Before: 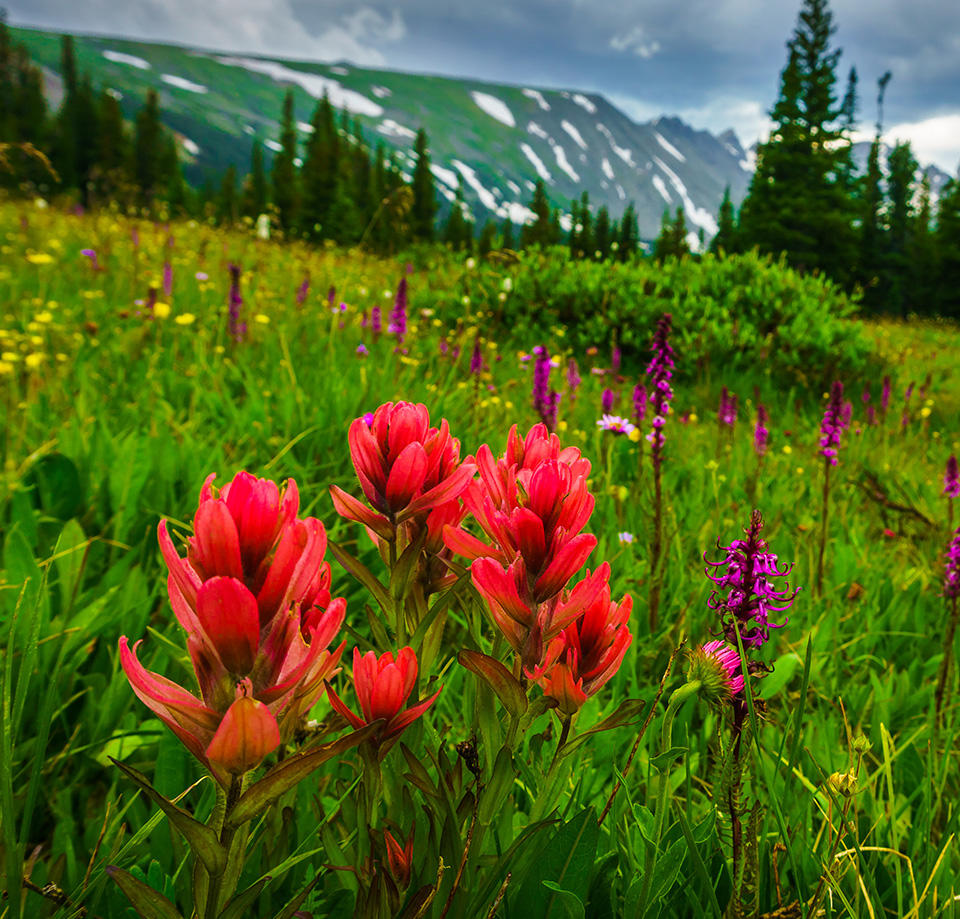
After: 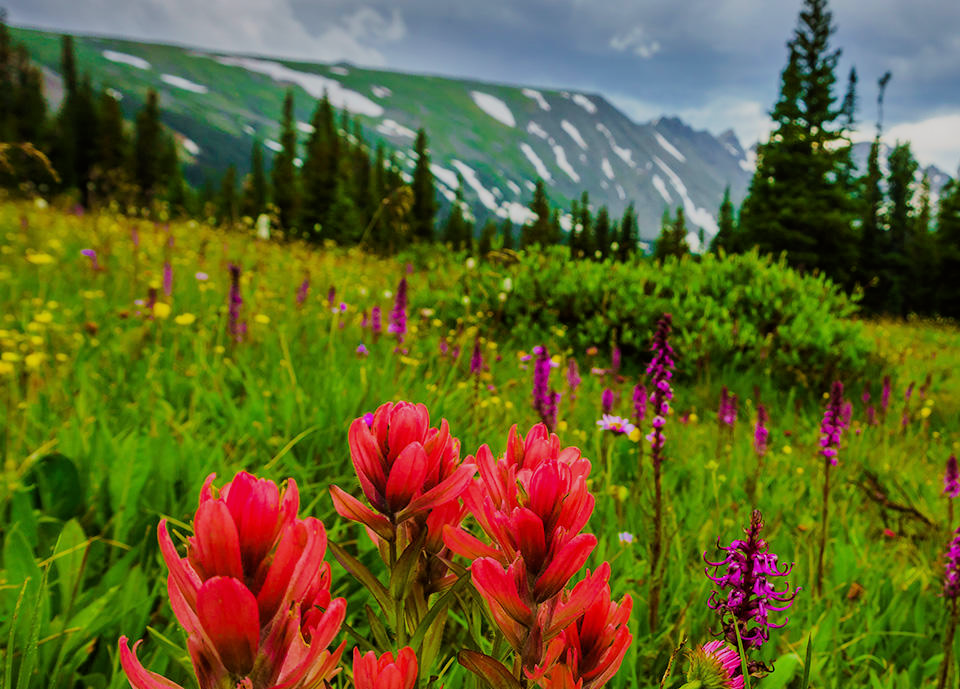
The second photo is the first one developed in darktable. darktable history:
filmic rgb: black relative exposure -7.65 EV, white relative exposure 4.56 EV, hardness 3.61, color science v6 (2022)
crop: bottom 24.988%
color balance: mode lift, gamma, gain (sRGB), lift [1, 1.049, 1, 1]
